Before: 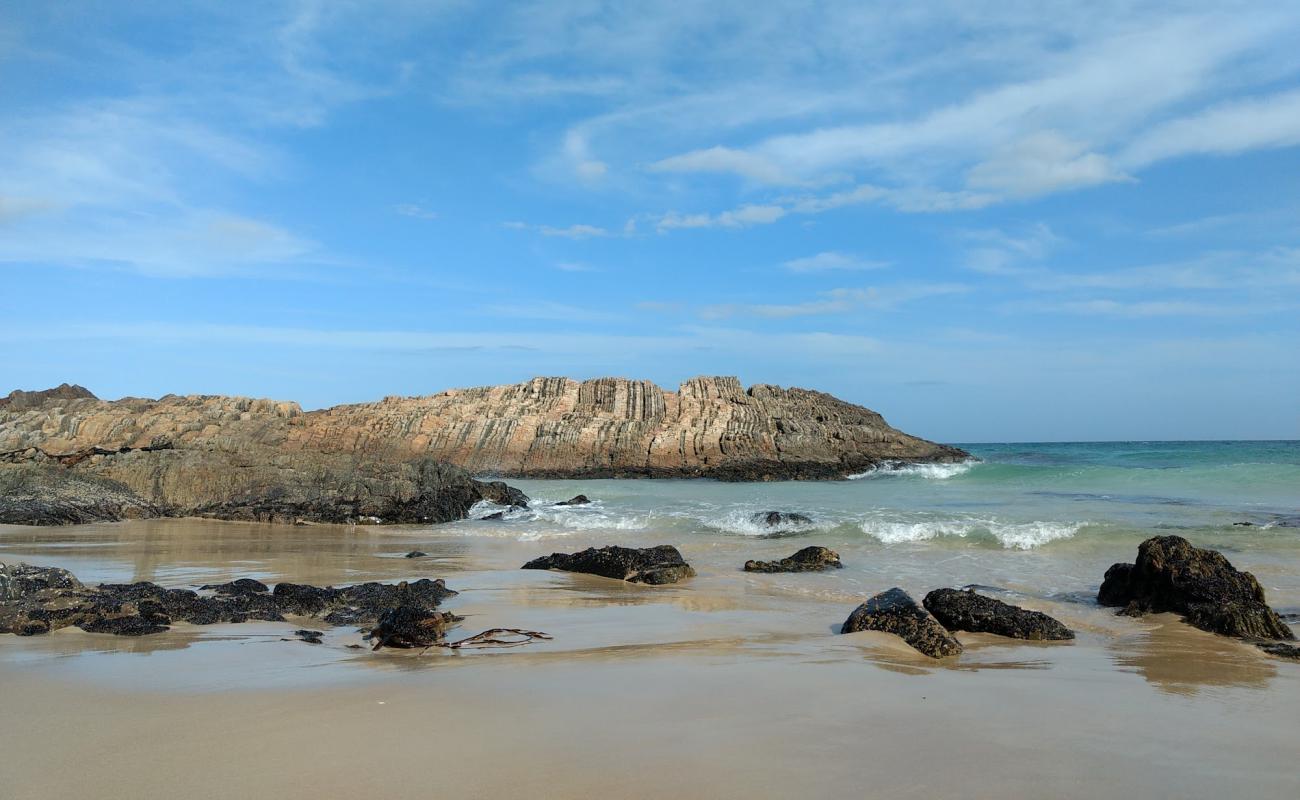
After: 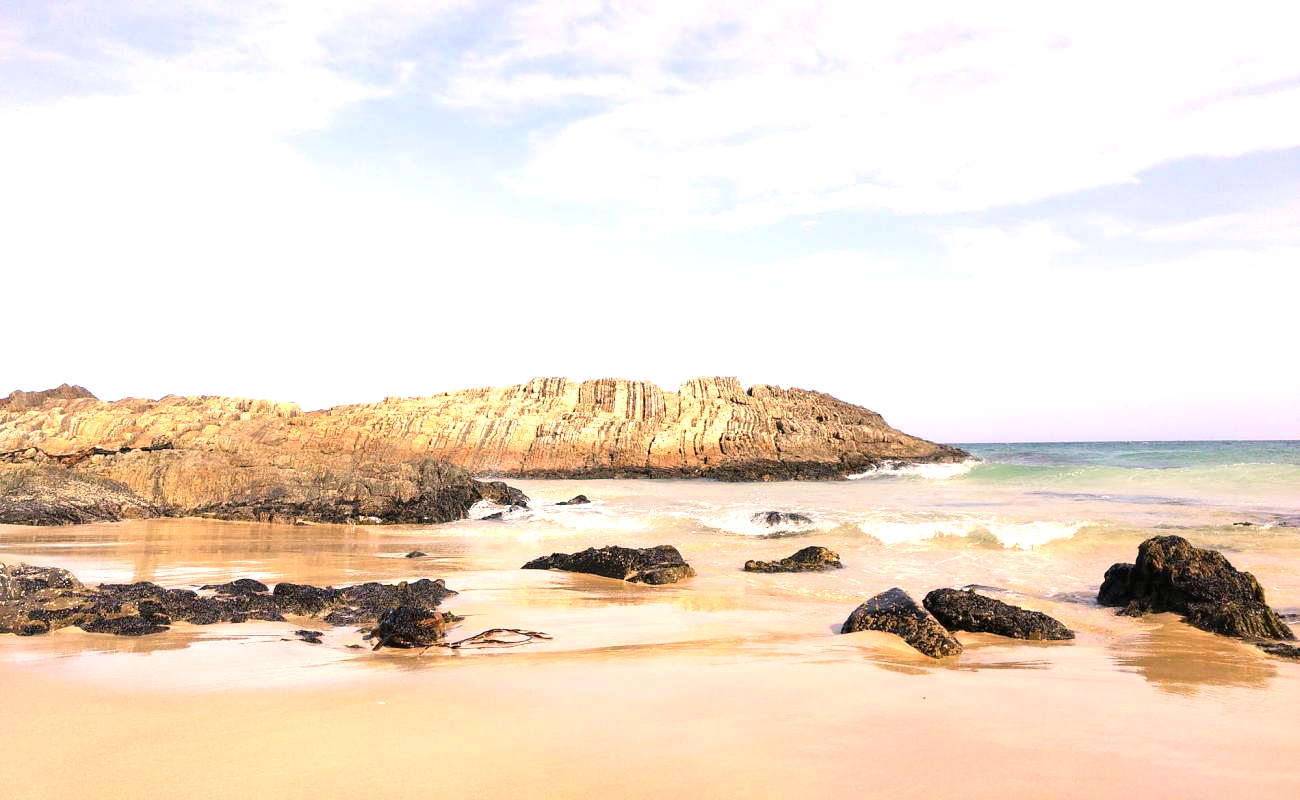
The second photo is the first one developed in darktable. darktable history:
exposure: black level correction 0, exposure 1.478 EV, compensate exposure bias true, compensate highlight preservation false
color correction: highlights a* 22.32, highlights b* 21.76
